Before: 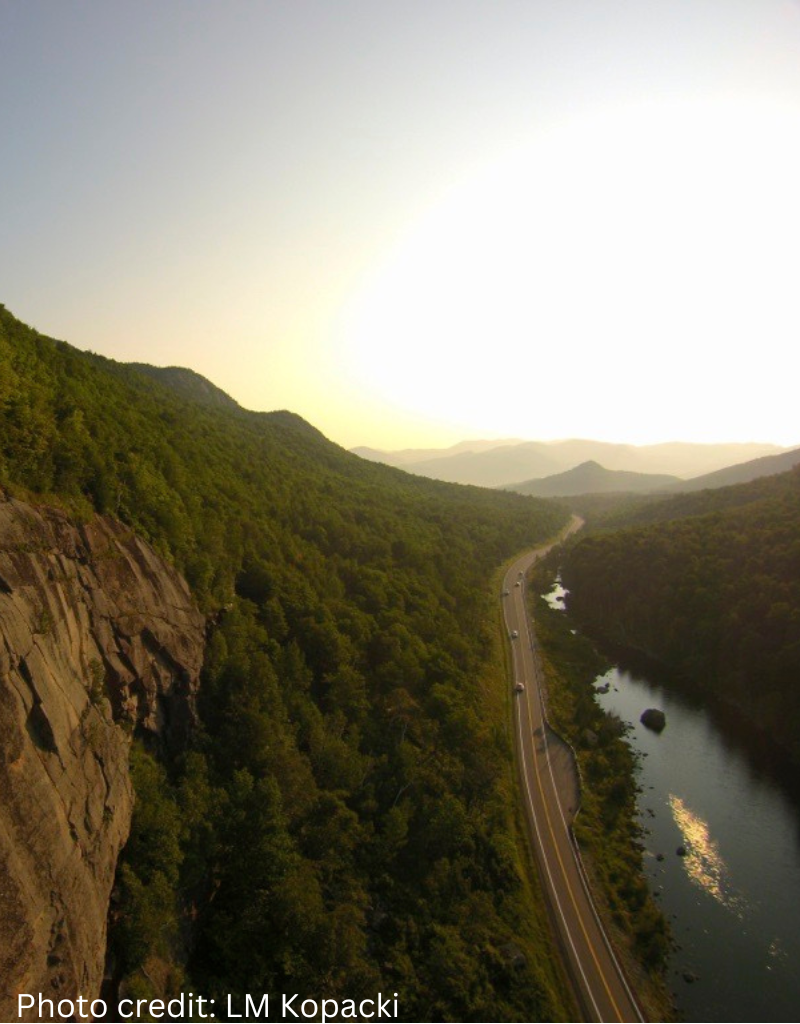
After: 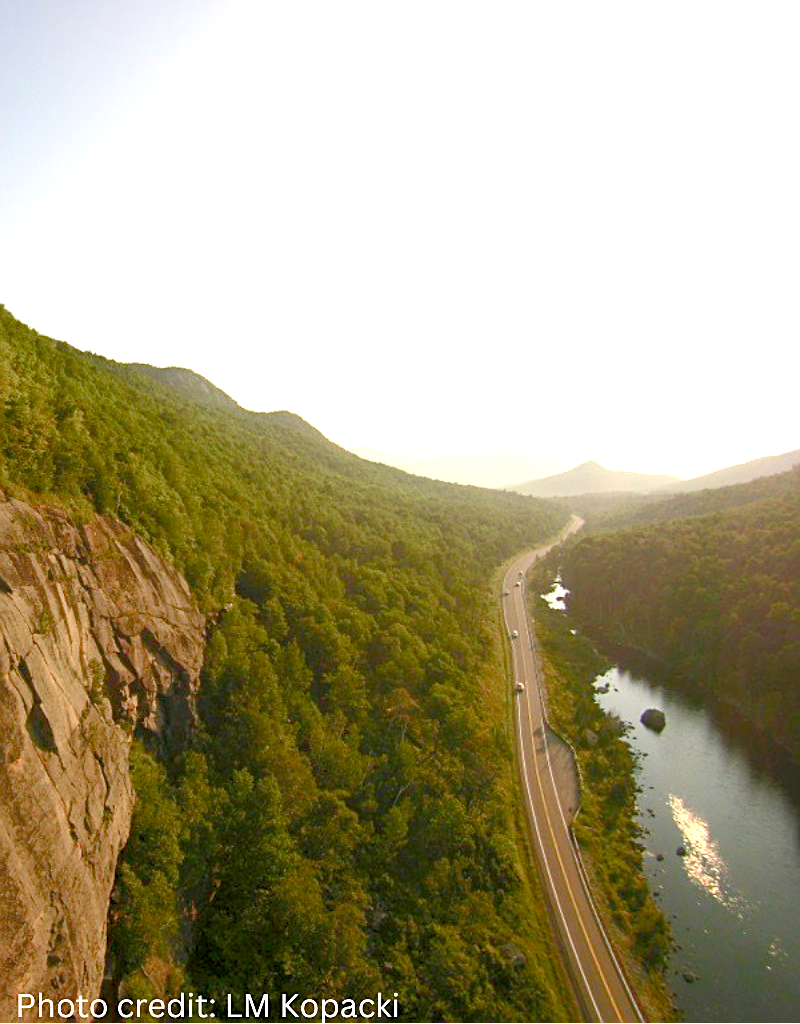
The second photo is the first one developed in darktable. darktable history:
sharpen: on, module defaults
exposure: black level correction 0.001, exposure 1.822 EV, compensate exposure bias true, compensate highlight preservation false
color balance rgb: shadows lift › chroma 1%, shadows lift › hue 113°, highlights gain › chroma 0.2%, highlights gain › hue 333°, perceptual saturation grading › global saturation 20%, perceptual saturation grading › highlights -50%, perceptual saturation grading › shadows 25%, contrast -20%
